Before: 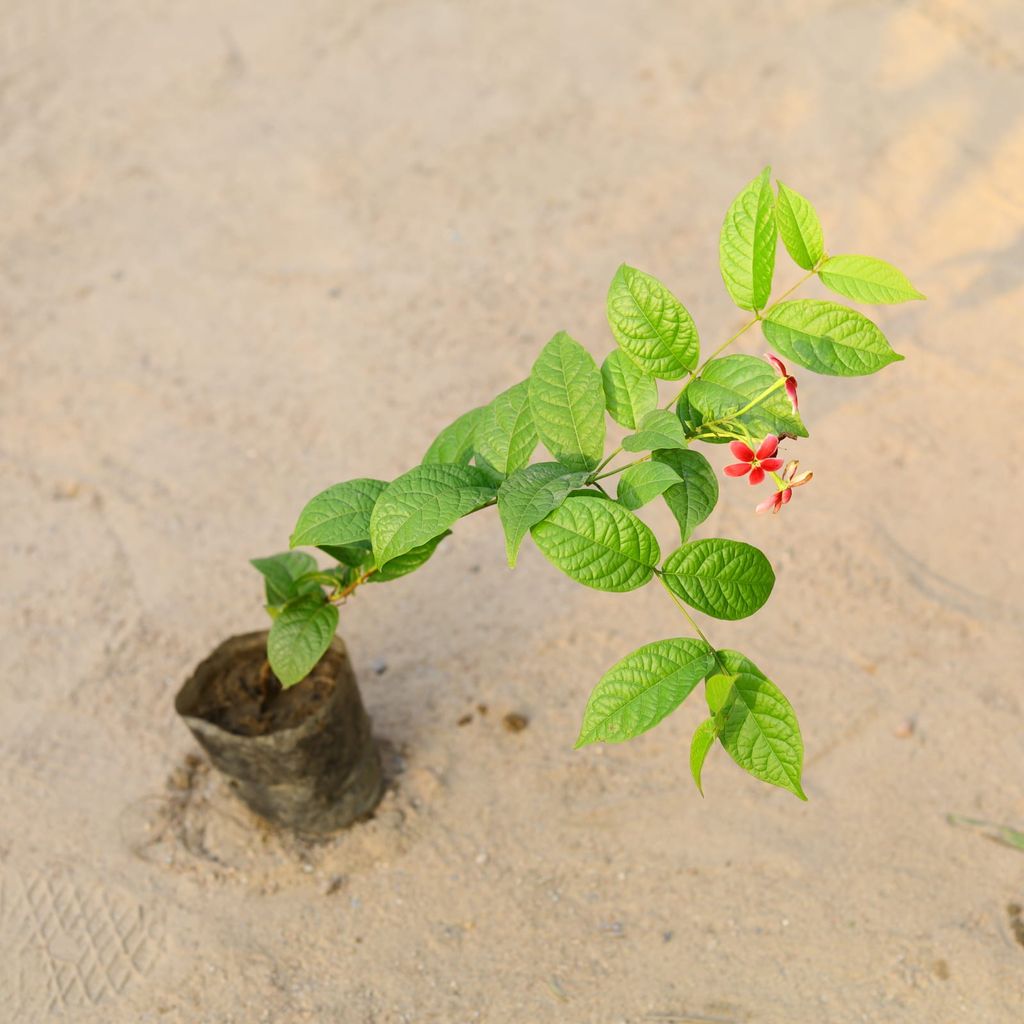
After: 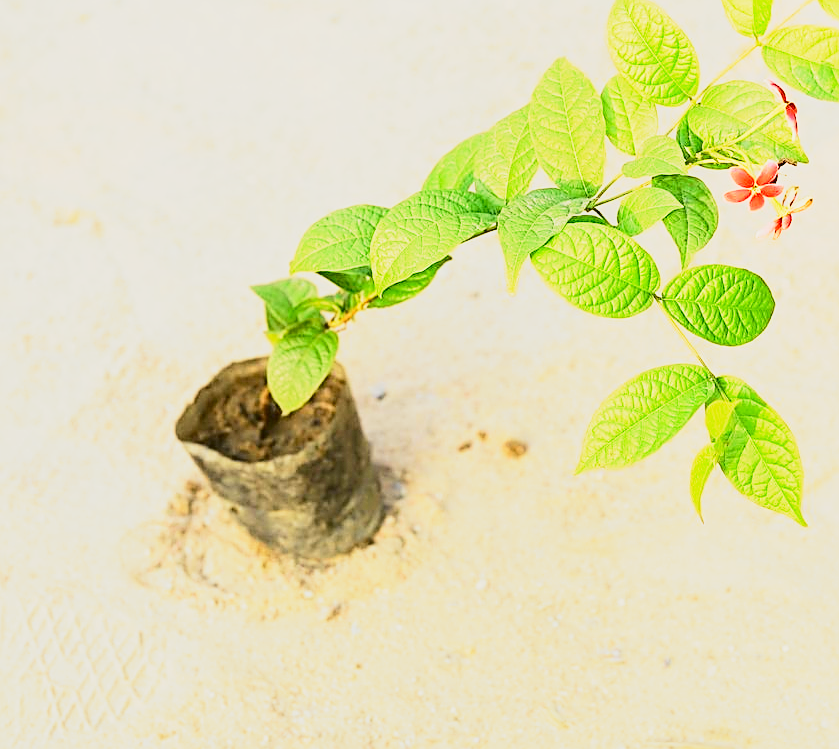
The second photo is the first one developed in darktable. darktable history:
base curve: curves: ch0 [(0, 0) (0.088, 0.125) (0.176, 0.251) (0.354, 0.501) (0.613, 0.749) (1, 0.877)], preserve colors none
crop: top 26.838%, right 18.017%
exposure: black level correction 0, exposure 0.703 EV, compensate highlight preservation false
tone curve: curves: ch0 [(0, 0.03) (0.113, 0.087) (0.207, 0.184) (0.515, 0.612) (0.712, 0.793) (1, 0.946)]; ch1 [(0, 0) (0.172, 0.123) (0.317, 0.279) (0.407, 0.401) (0.476, 0.482) (0.505, 0.499) (0.534, 0.534) (0.632, 0.645) (0.726, 0.745) (1, 1)]; ch2 [(0, 0) (0.411, 0.424) (0.476, 0.492) (0.521, 0.524) (0.541, 0.559) (0.65, 0.699) (1, 1)], color space Lab, independent channels
sharpen: amount 0.907
